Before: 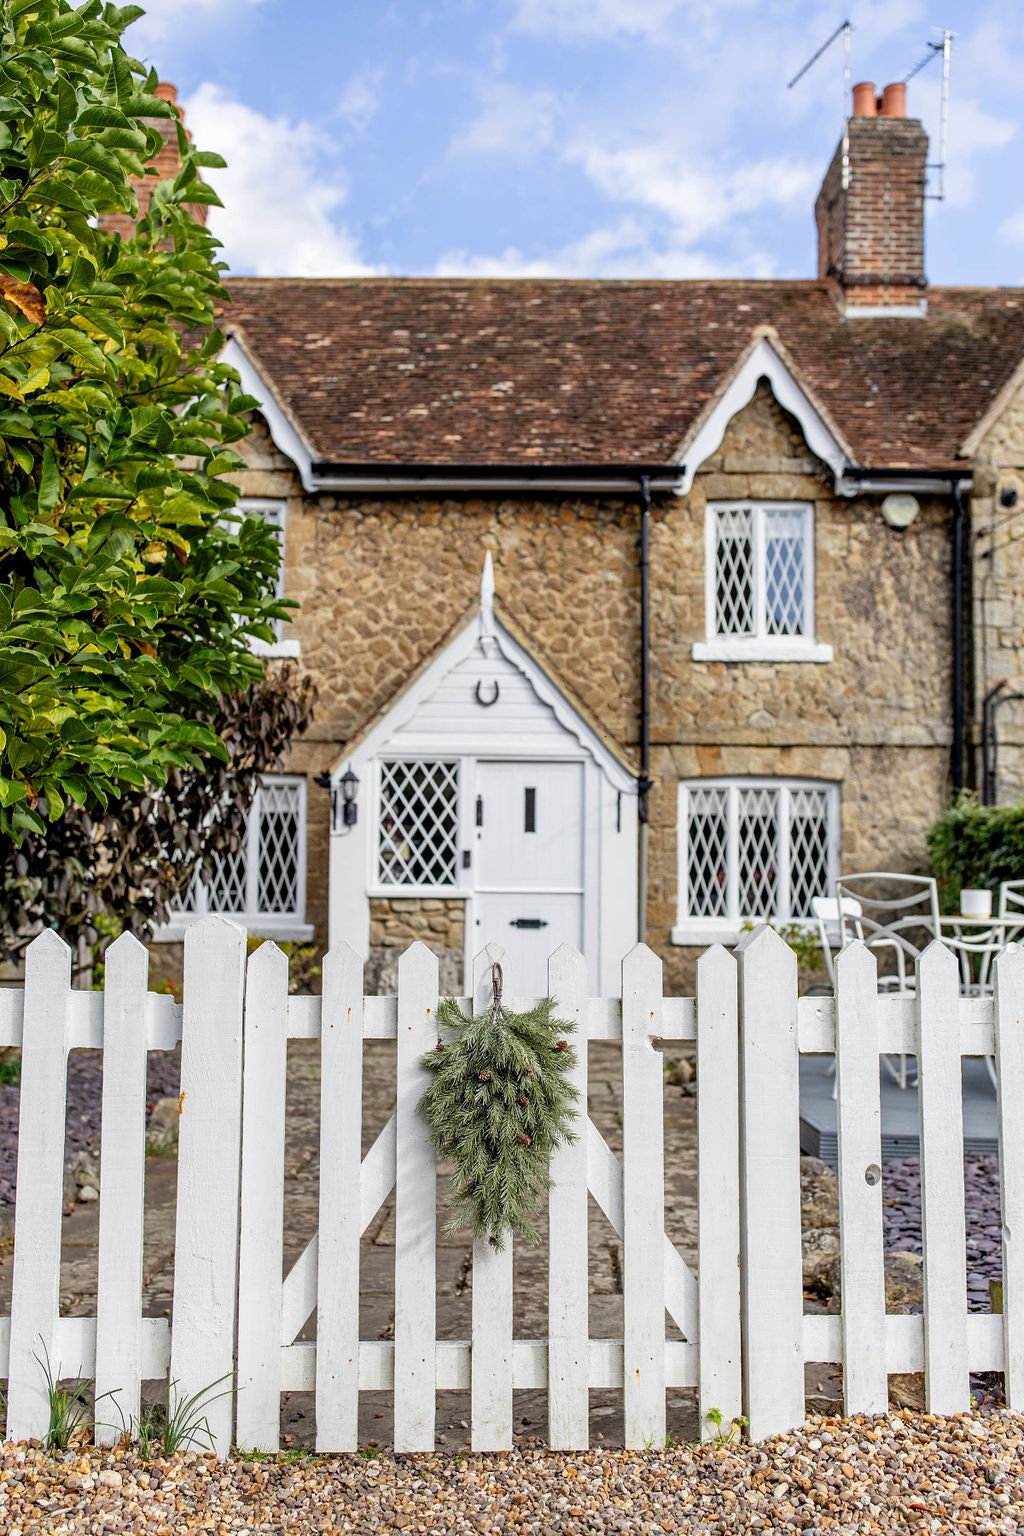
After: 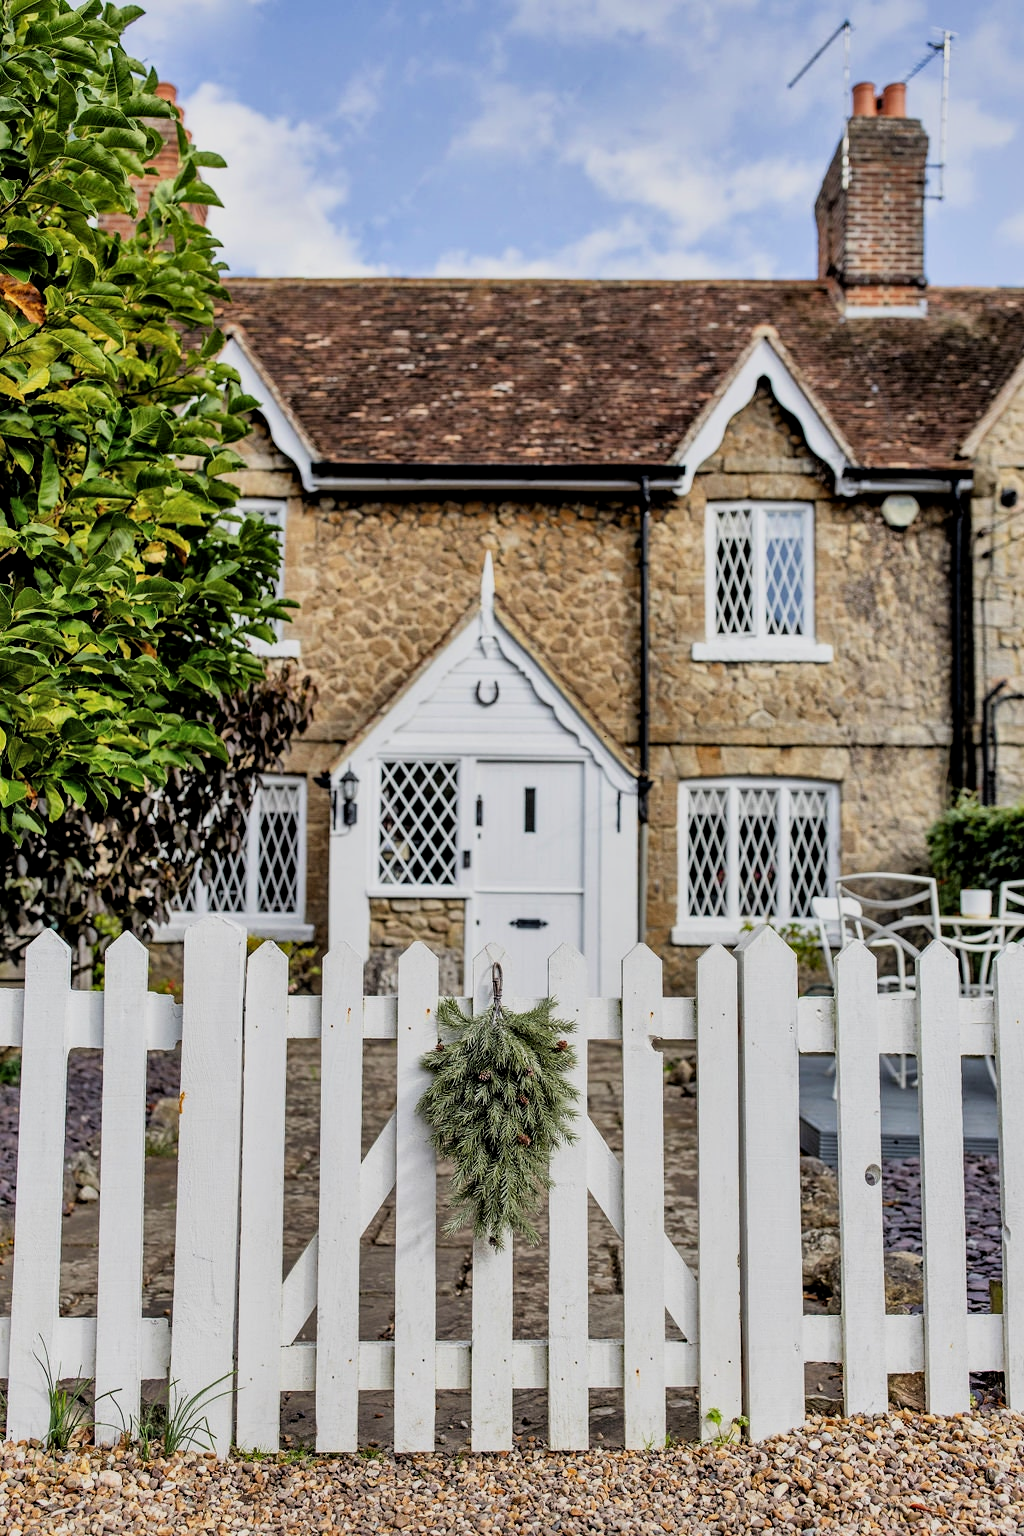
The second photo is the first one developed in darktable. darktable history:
shadows and highlights: low approximation 0.01, soften with gaussian
local contrast: mode bilateral grid, contrast 20, coarseness 50, detail 120%, midtone range 0.2
filmic rgb: black relative exposure -7.75 EV, white relative exposure 4.4 EV, threshold 3 EV, hardness 3.76, latitude 50%, contrast 1.1, color science v5 (2021), contrast in shadows safe, contrast in highlights safe, enable highlight reconstruction true
